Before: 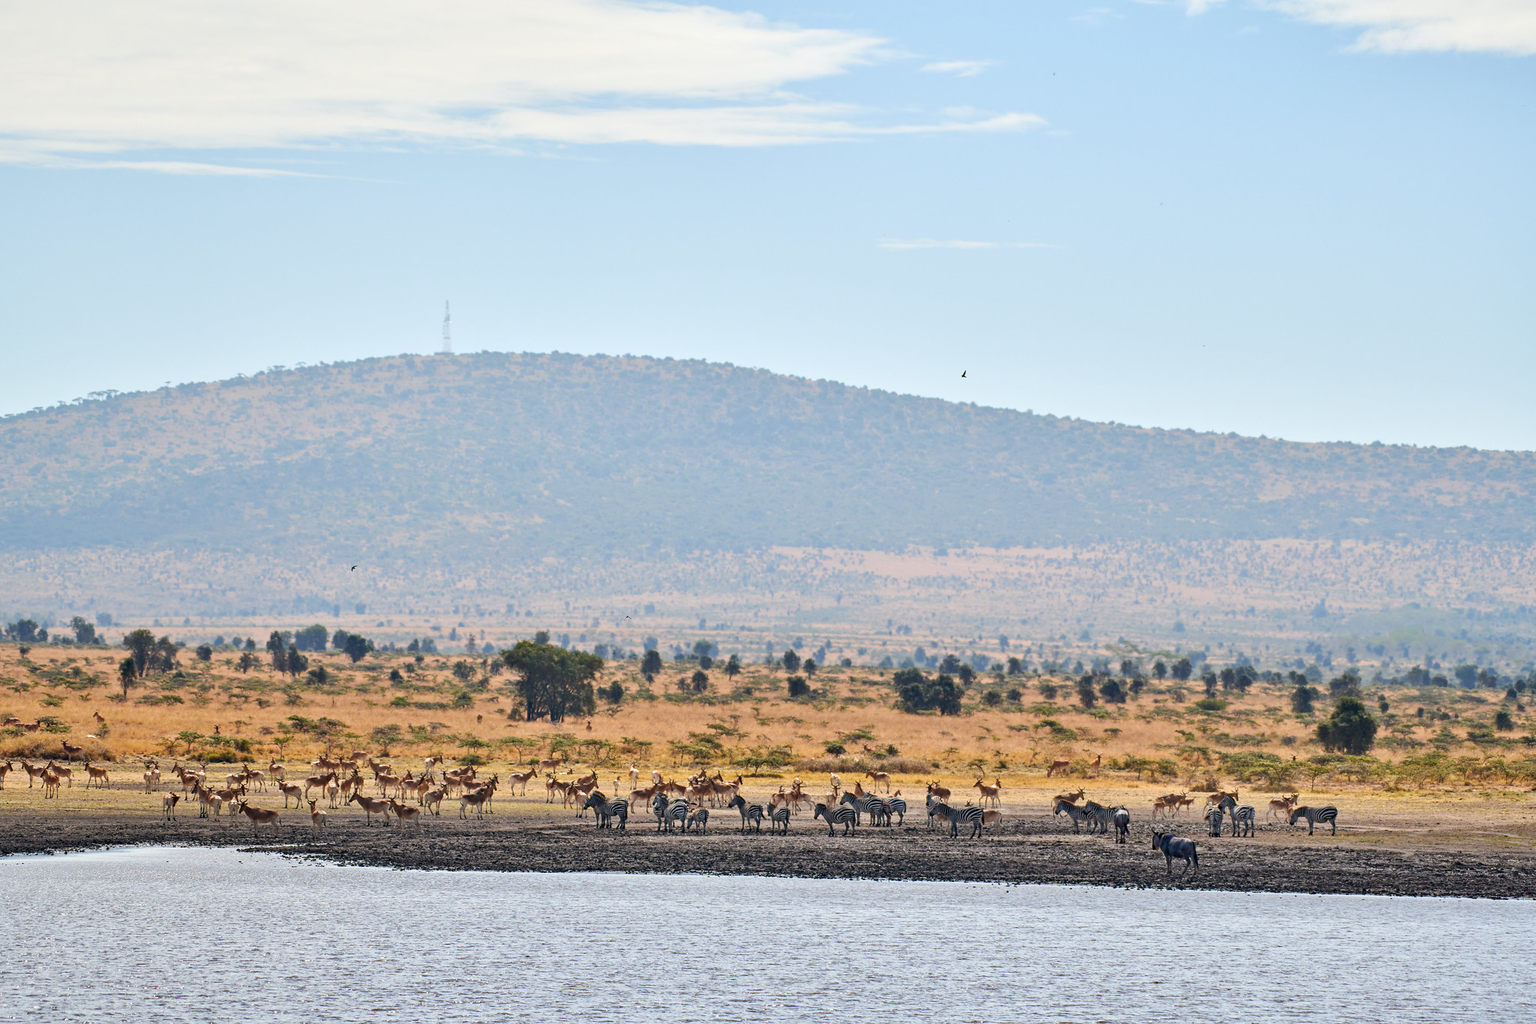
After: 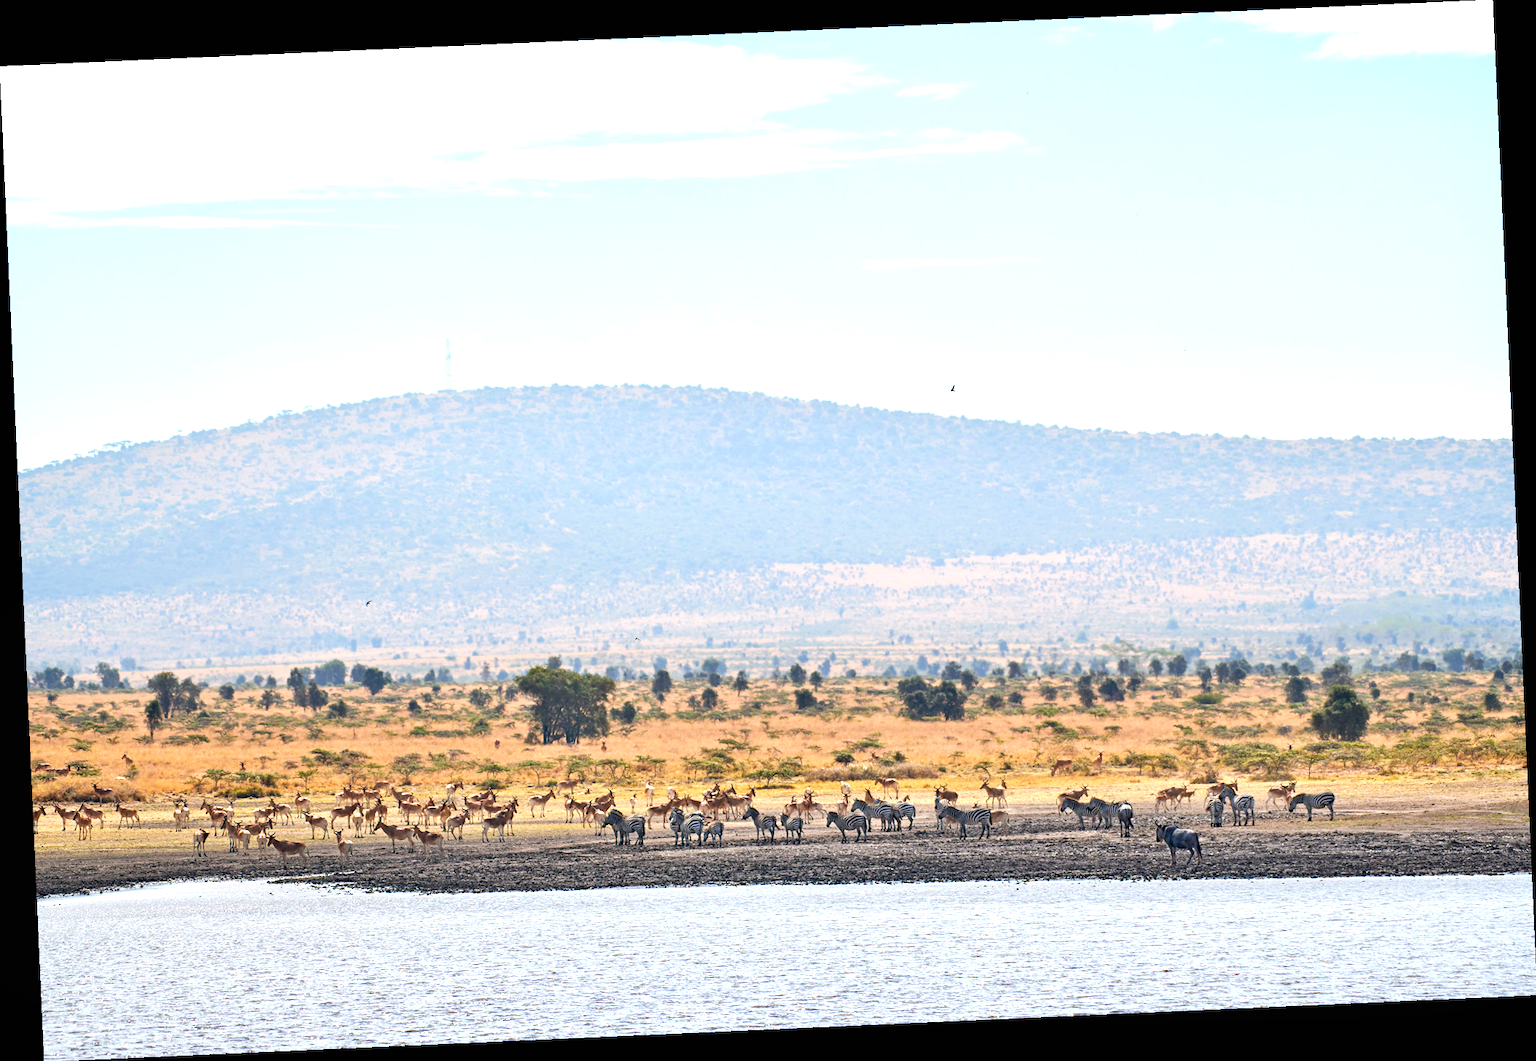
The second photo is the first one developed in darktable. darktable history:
exposure: black level correction 0, exposure 0.7 EV, compensate highlight preservation false
rotate and perspective: rotation -2.56°, automatic cropping off
local contrast: mode bilateral grid, contrast 100, coarseness 100, detail 91%, midtone range 0.2
